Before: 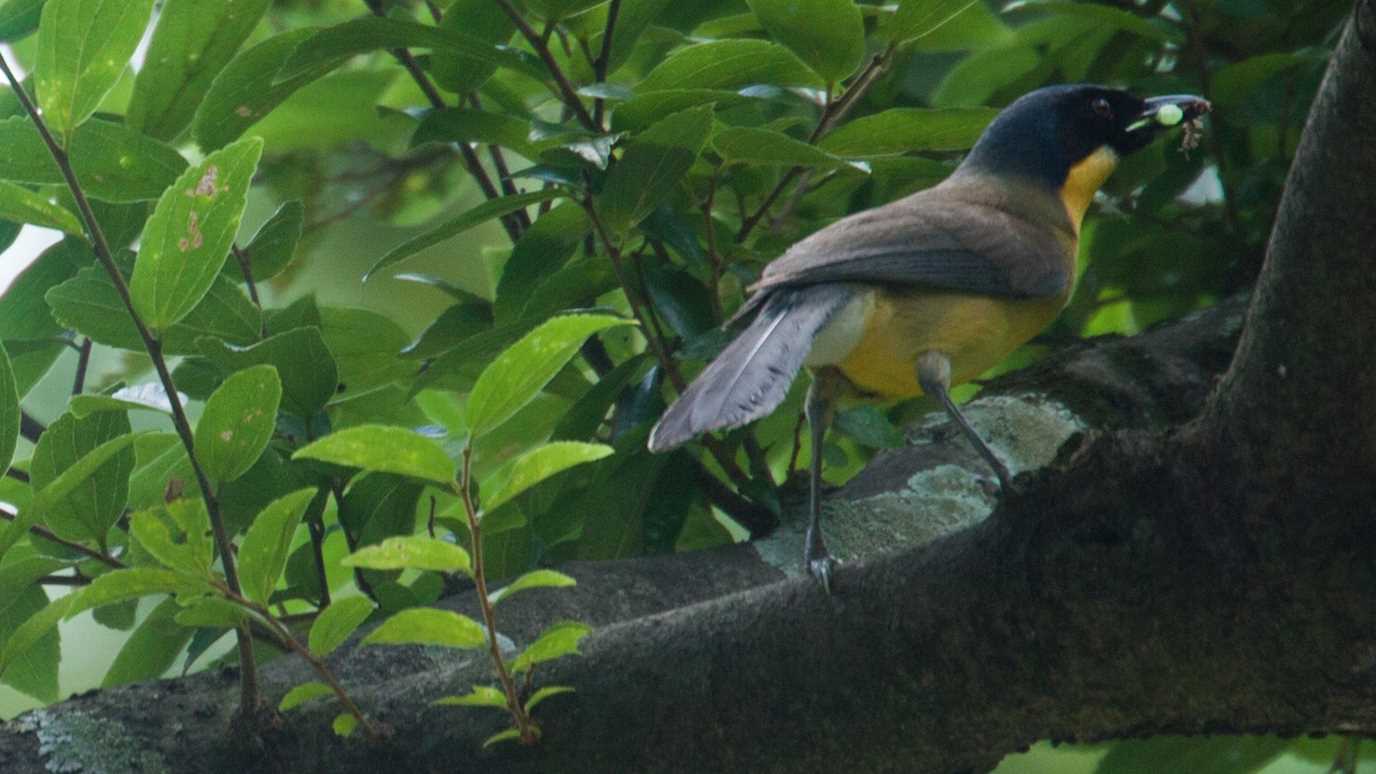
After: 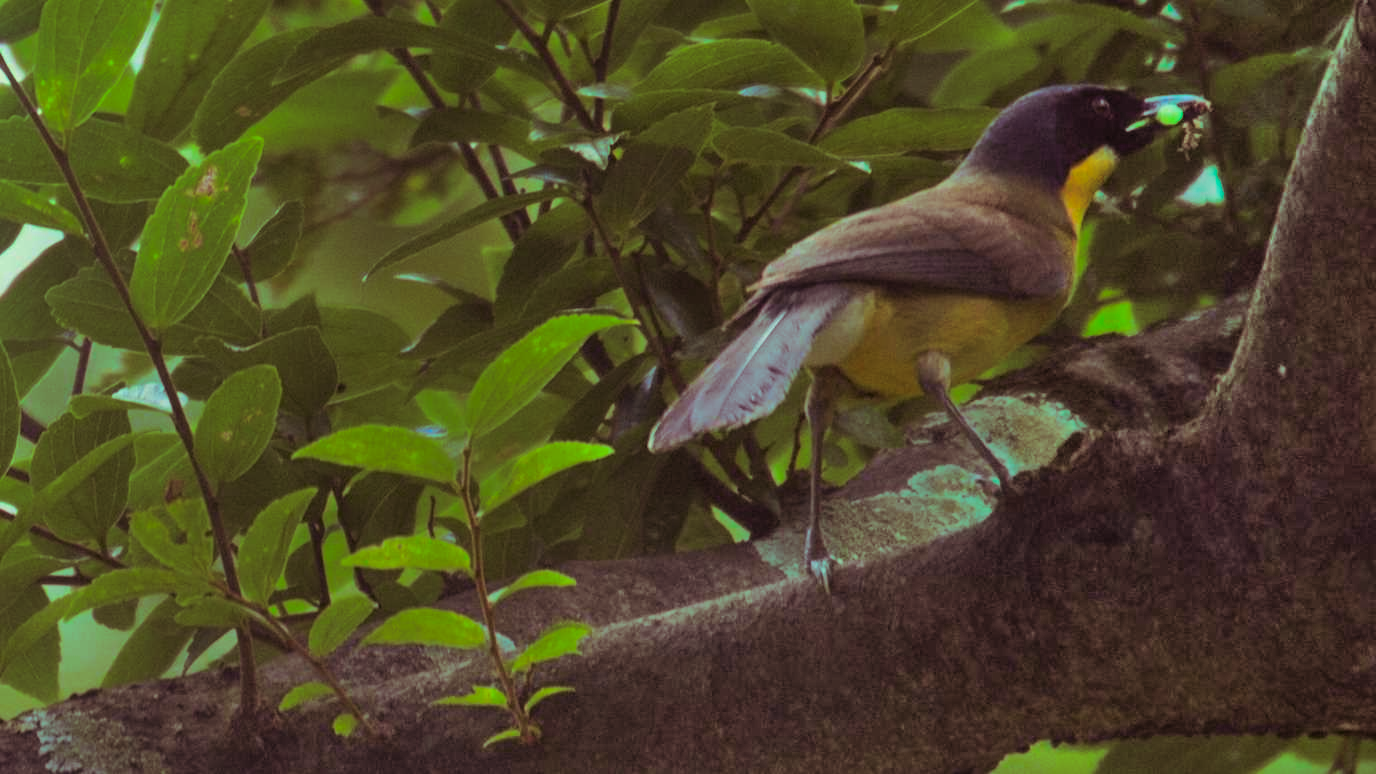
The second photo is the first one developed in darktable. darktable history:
shadows and highlights: shadows 80.73, white point adjustment -9.07, highlights -61.46, soften with gaussian
color correction: highlights a* -10.77, highlights b* 9.8, saturation 1.72
split-toning: on, module defaults
